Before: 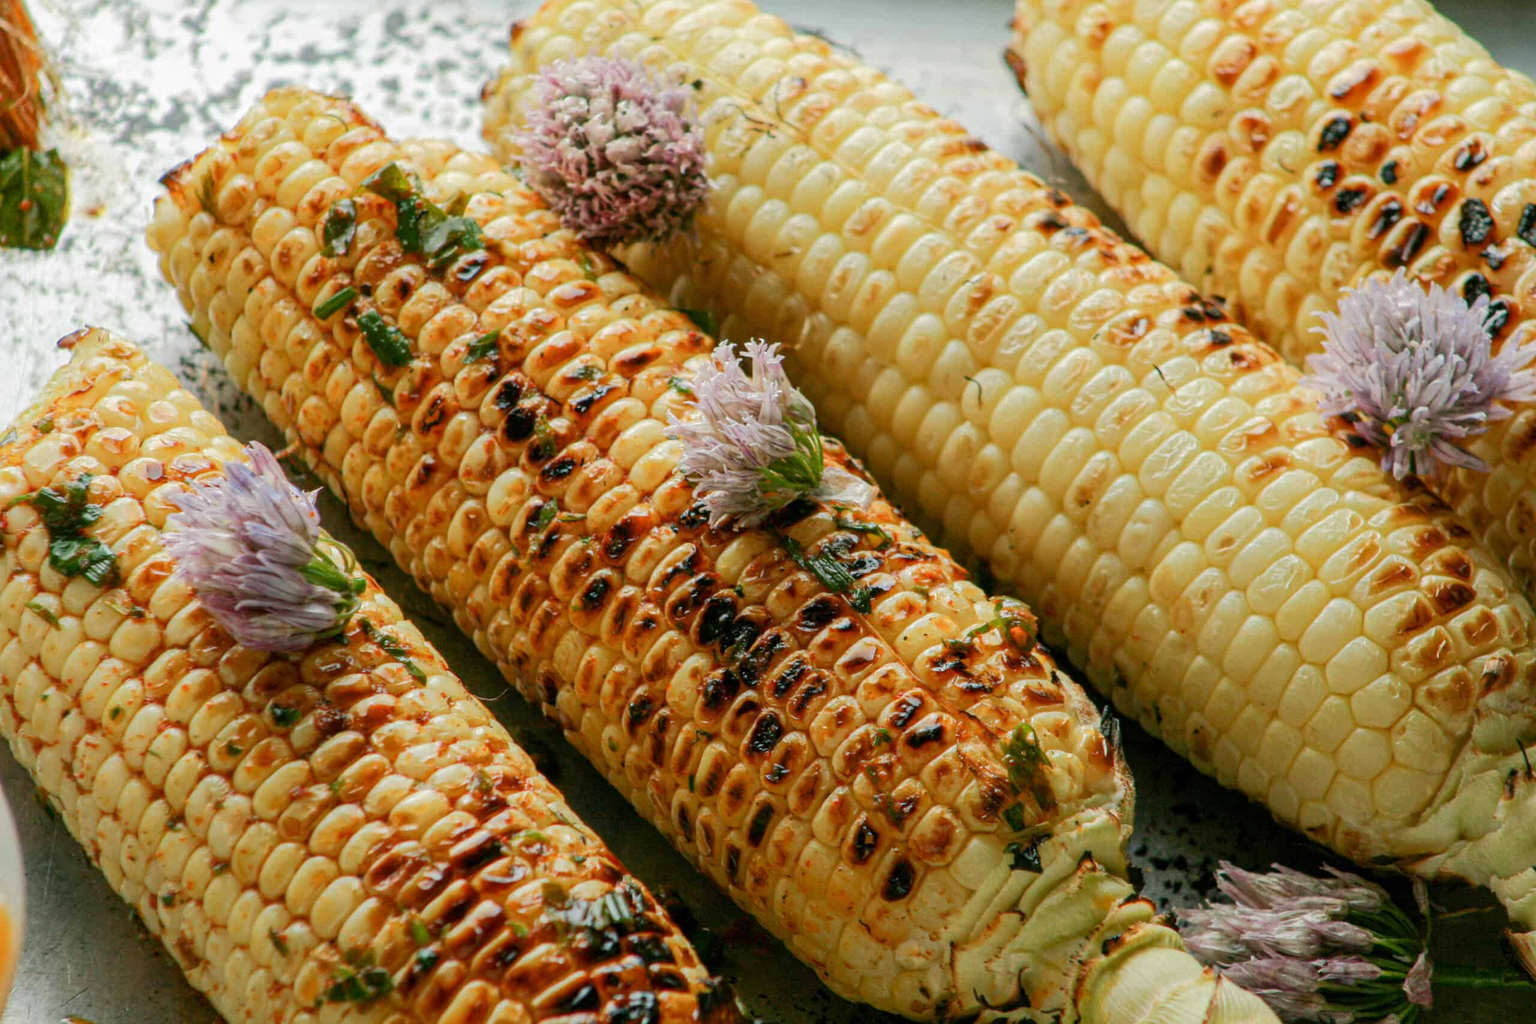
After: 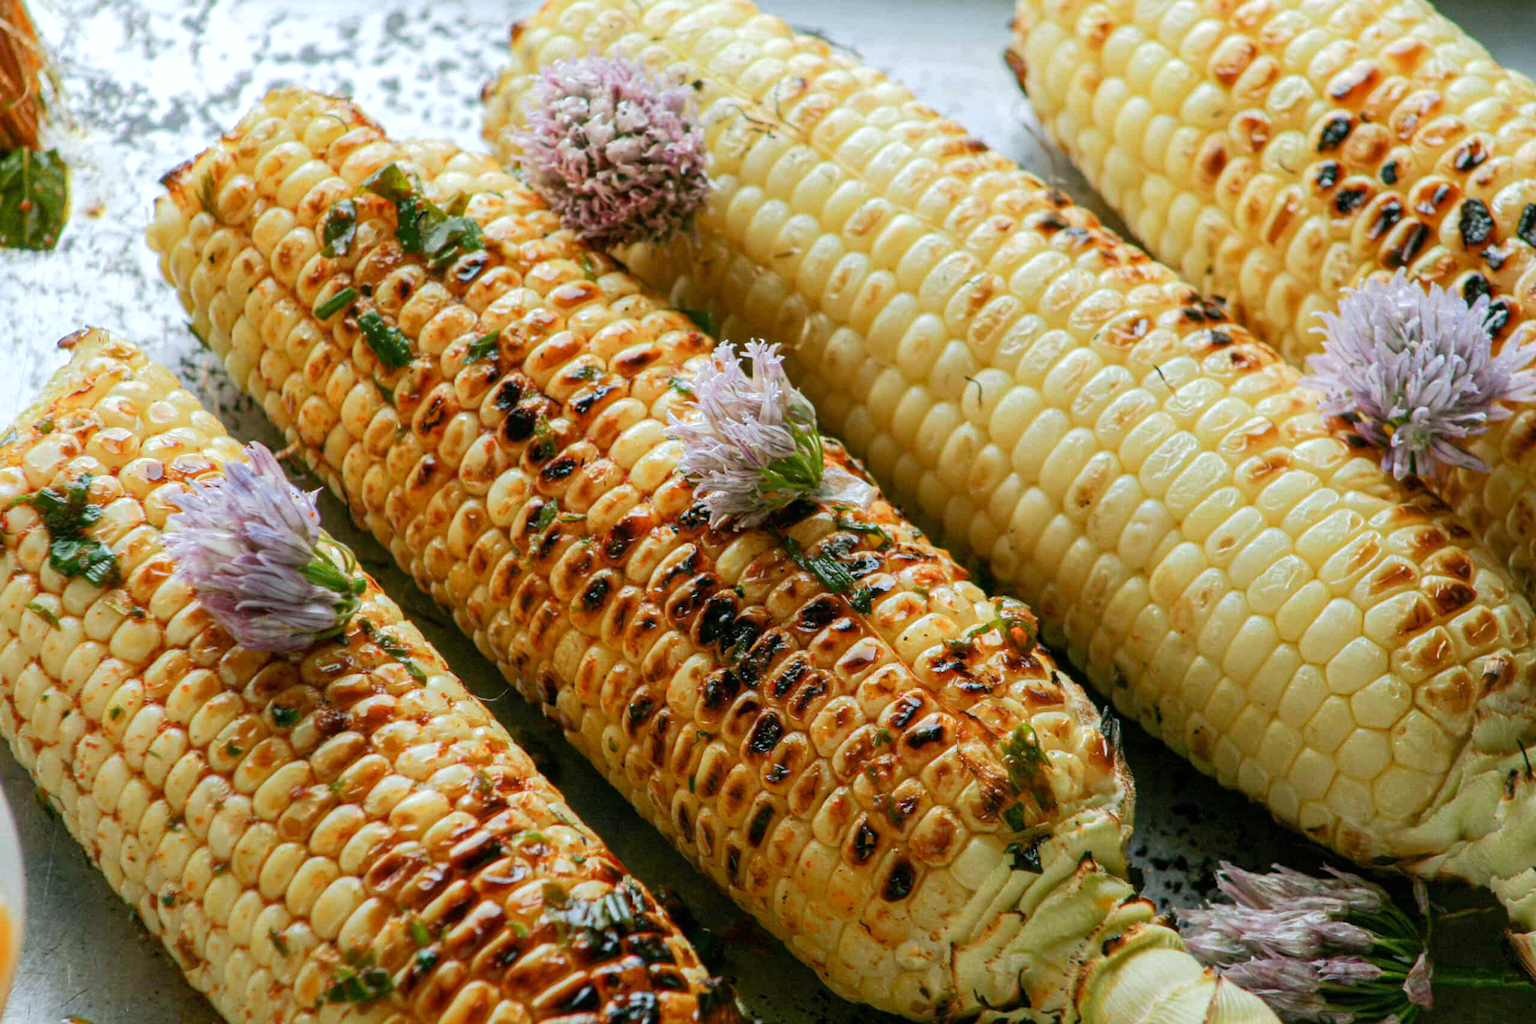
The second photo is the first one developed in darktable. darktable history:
levels: levels [0, 0.474, 0.947]
white balance: red 0.954, blue 1.079
